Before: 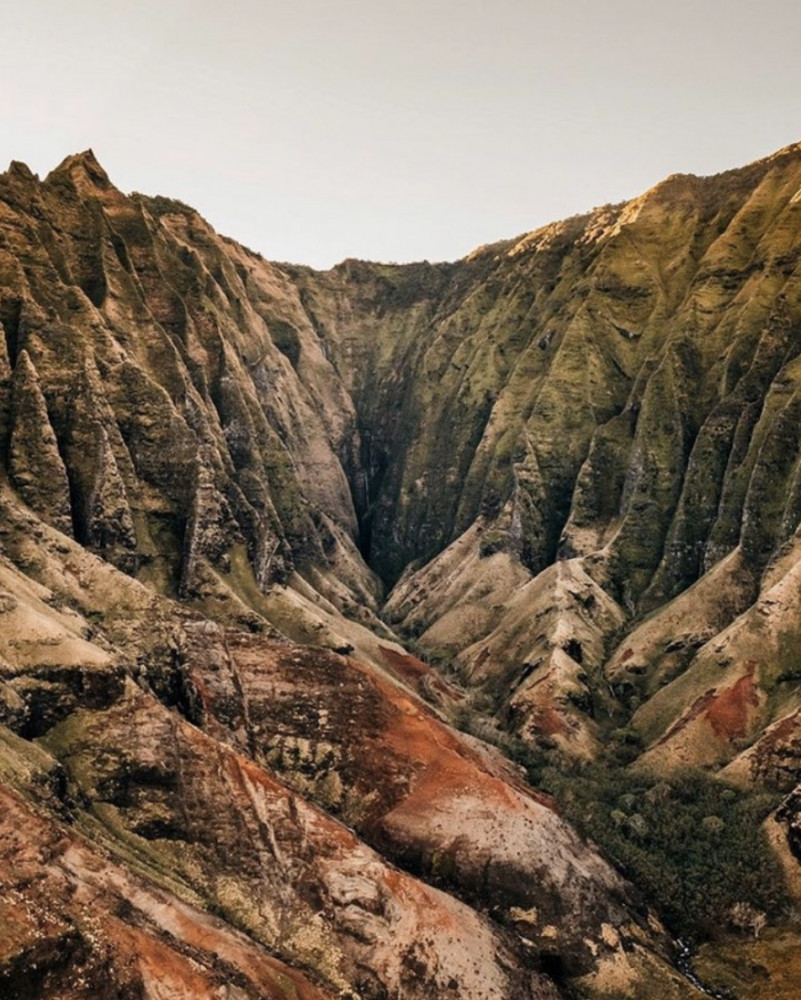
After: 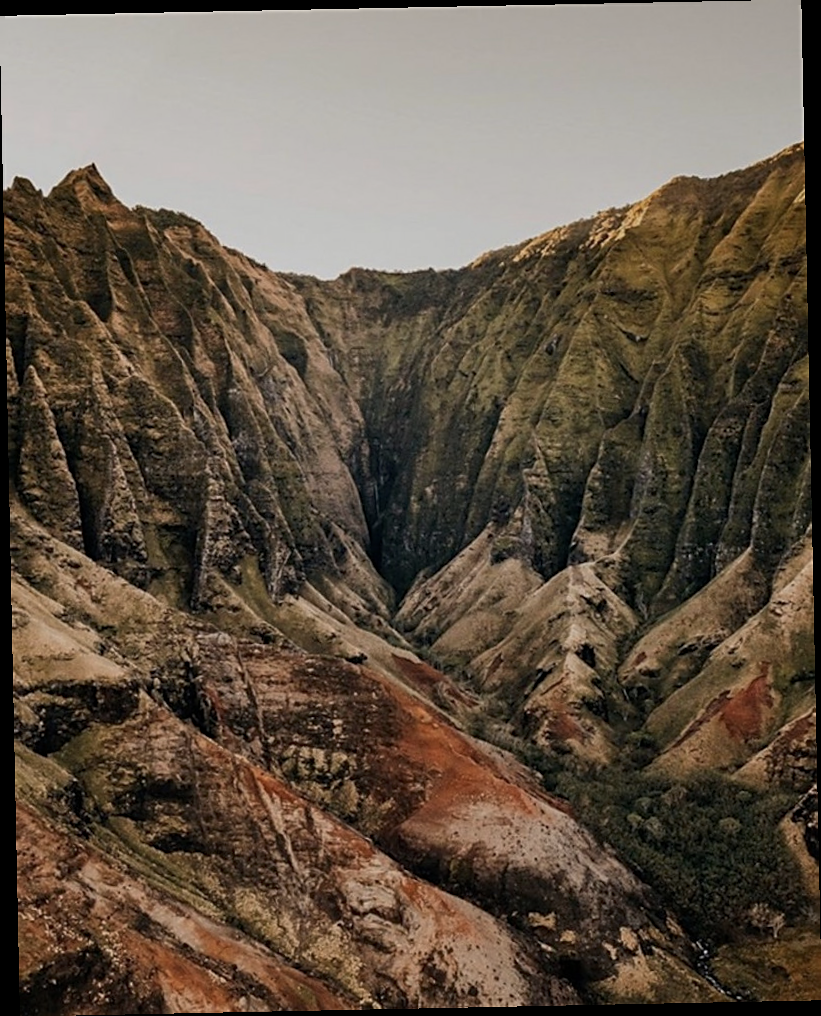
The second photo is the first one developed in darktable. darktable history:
exposure: exposure -0.582 EV, compensate highlight preservation false
rotate and perspective: rotation -1.17°, automatic cropping off
sharpen: on, module defaults
